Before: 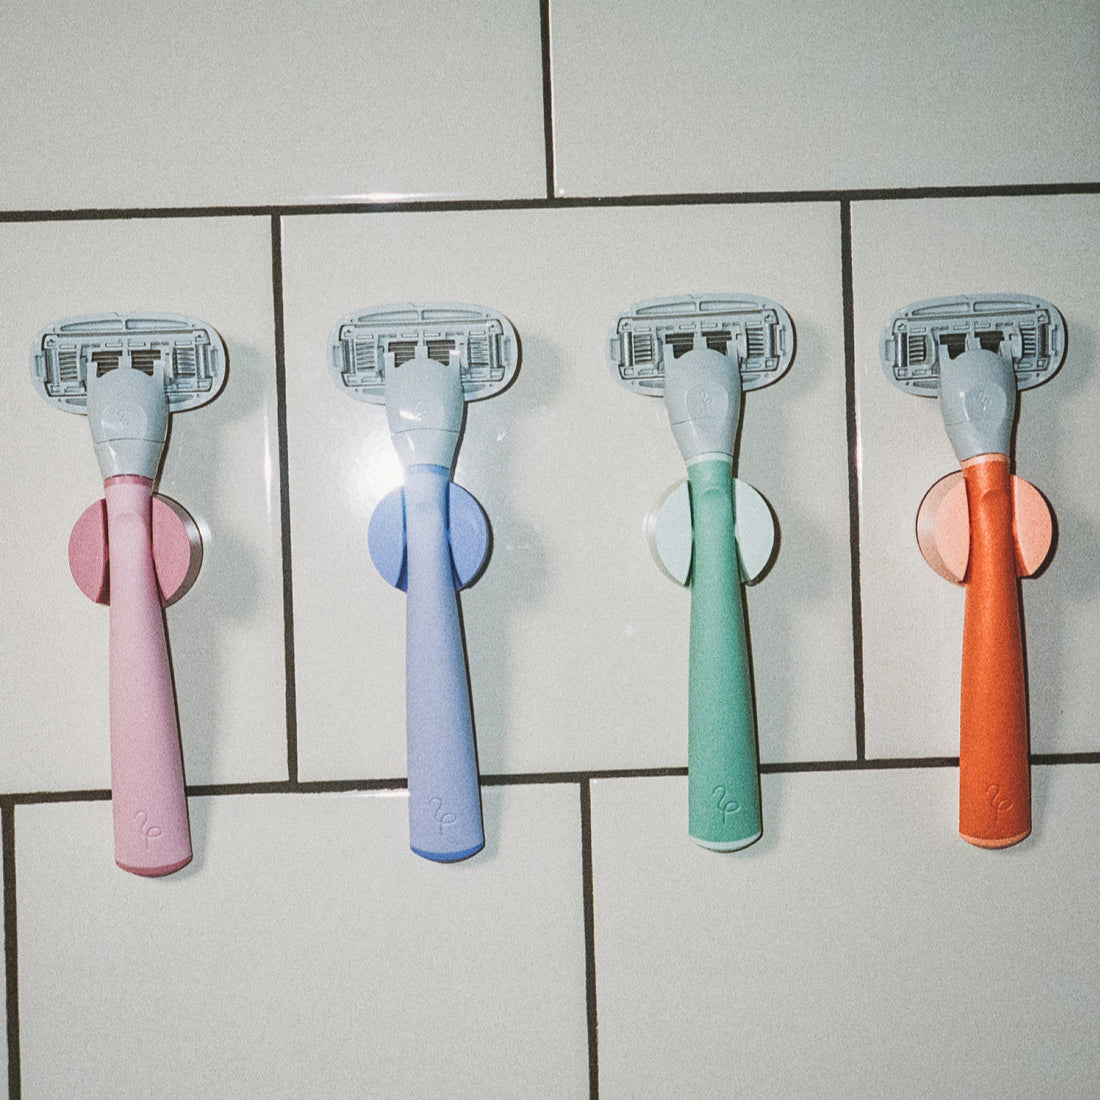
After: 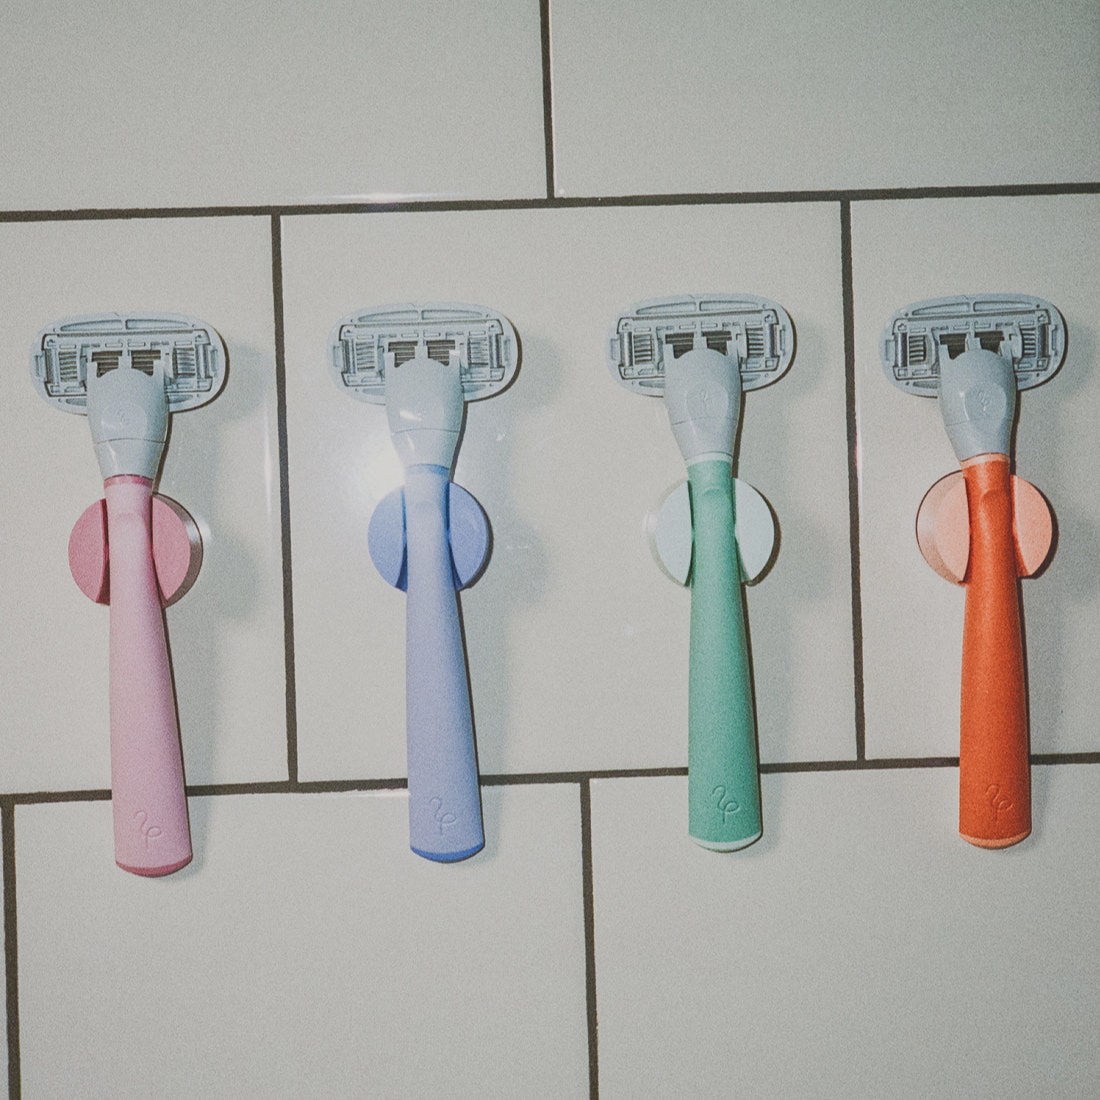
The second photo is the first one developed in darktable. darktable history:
rgb curve: curves: ch0 [(0, 0) (0.072, 0.166) (0.217, 0.293) (0.414, 0.42) (1, 1)], compensate middle gray true, preserve colors basic power
filmic rgb: black relative exposure -7.65 EV, white relative exposure 4.56 EV, hardness 3.61
